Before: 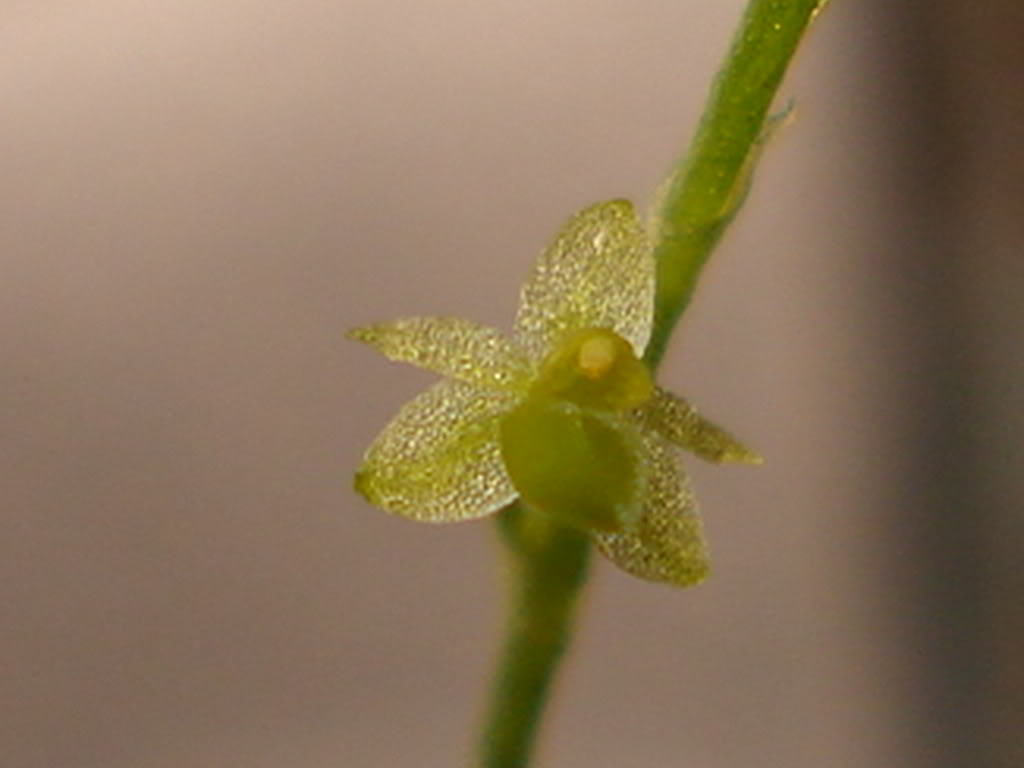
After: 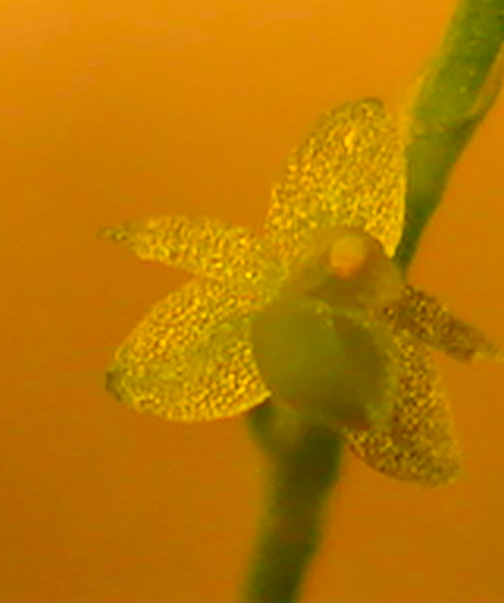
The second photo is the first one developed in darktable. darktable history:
tone curve: curves: ch0 [(0, 0.012) (0.036, 0.035) (0.274, 0.288) (0.504, 0.536) (0.844, 0.84) (1, 0.983)]; ch1 [(0, 0) (0.389, 0.403) (0.462, 0.486) (0.499, 0.498) (0.511, 0.502) (0.536, 0.547) (0.567, 0.588) (0.626, 0.645) (0.749, 0.781) (1, 1)]; ch2 [(0, 0) (0.457, 0.486) (0.5, 0.5) (0.56, 0.551) (0.615, 0.607) (0.704, 0.732) (1, 1)], color space Lab, linked channels, preserve colors none
crop and rotate: angle 0.024°, left 24.374%, top 13.143%, right 26.312%, bottom 8.246%
color correction: highlights a* 10.66, highlights b* 30.68, shadows a* 2.64, shadows b* 17.78, saturation 1.75
